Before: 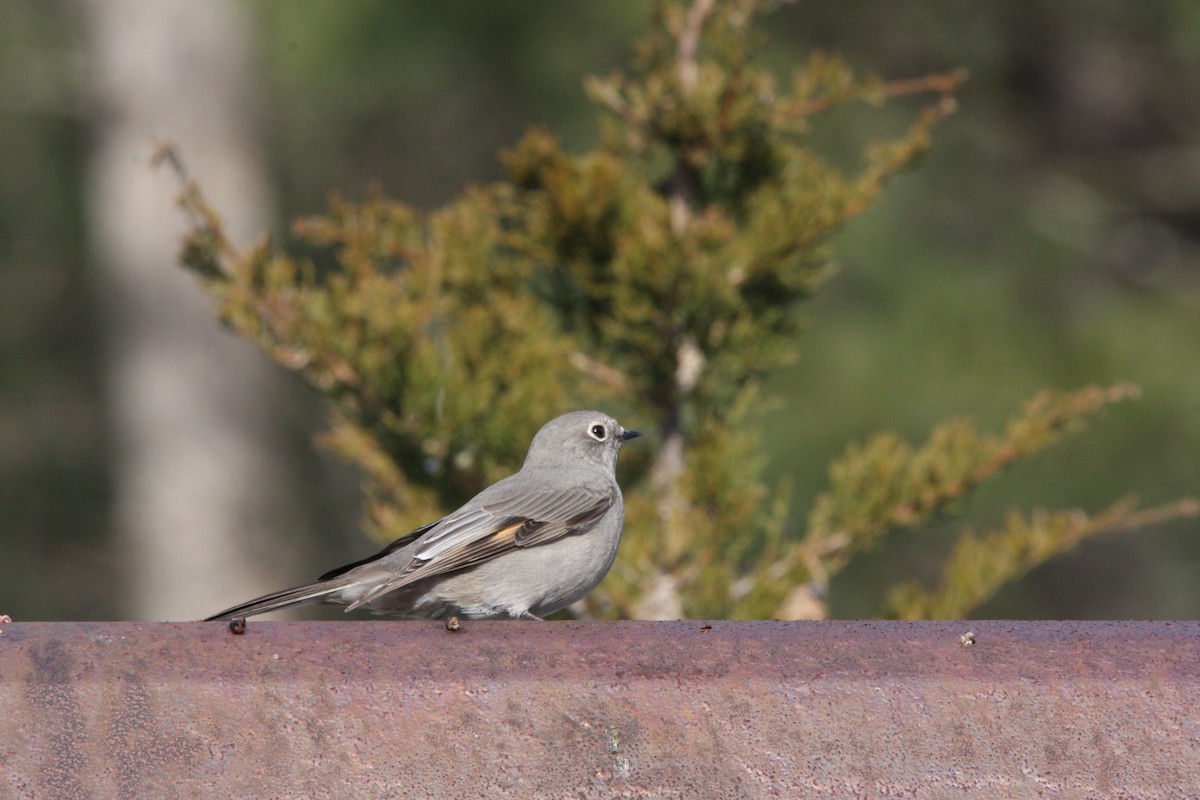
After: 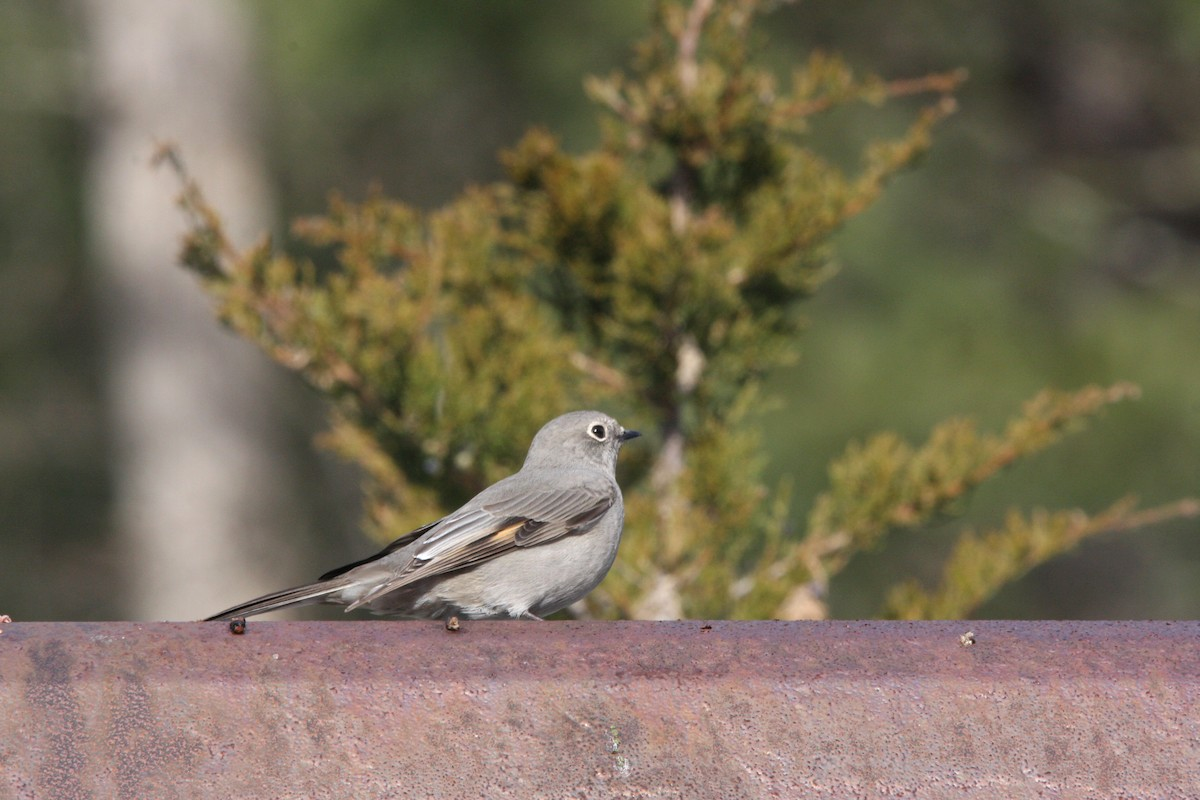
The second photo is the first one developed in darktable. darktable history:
exposure: exposure 0.167 EV, compensate exposure bias true, compensate highlight preservation false
